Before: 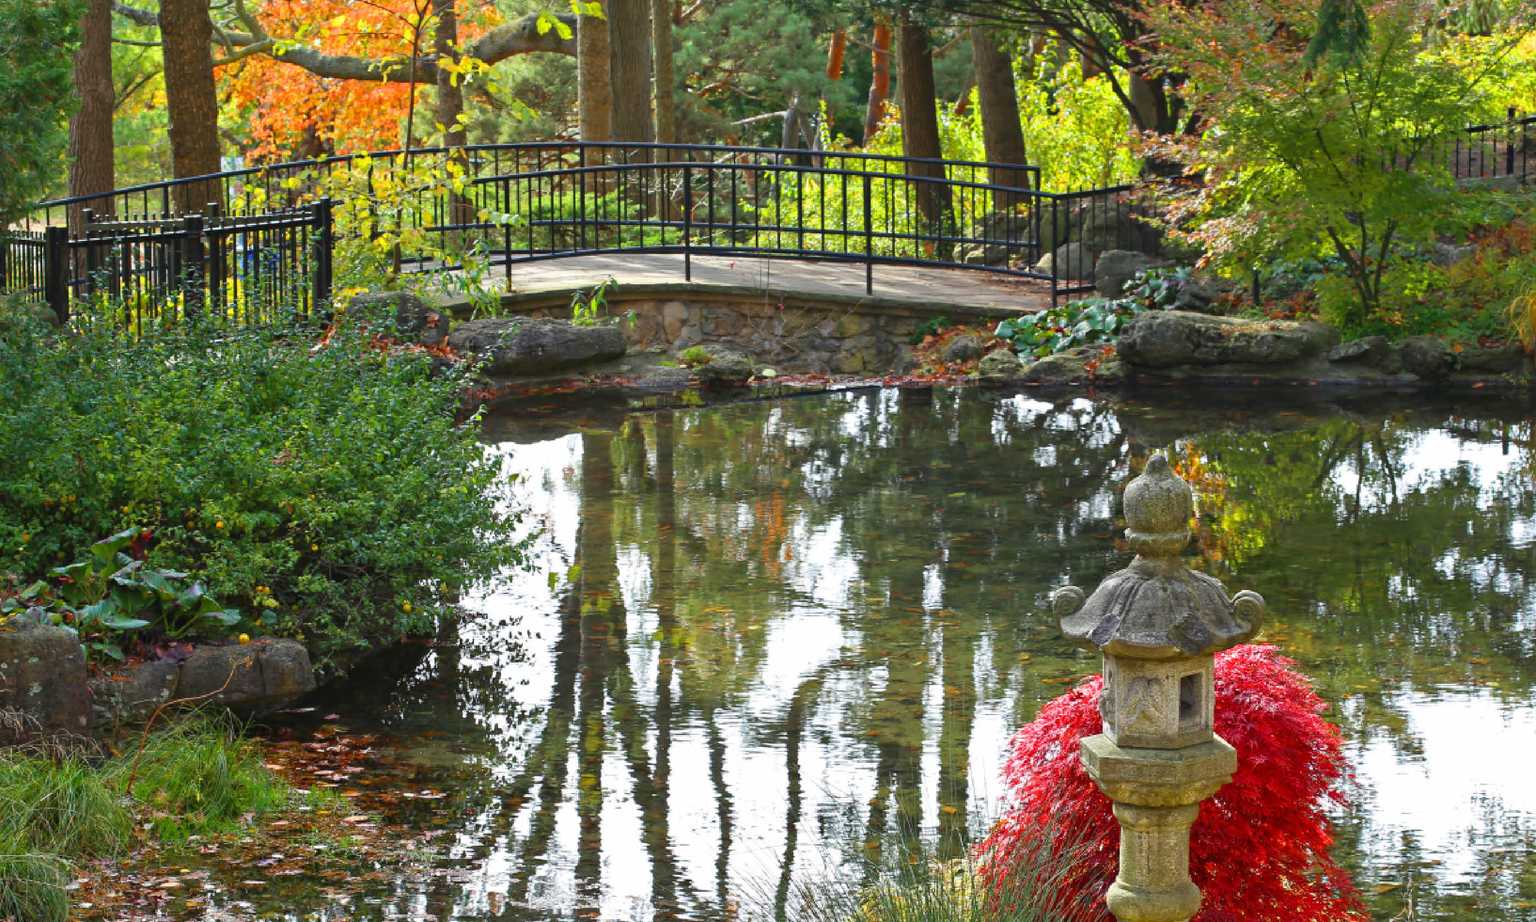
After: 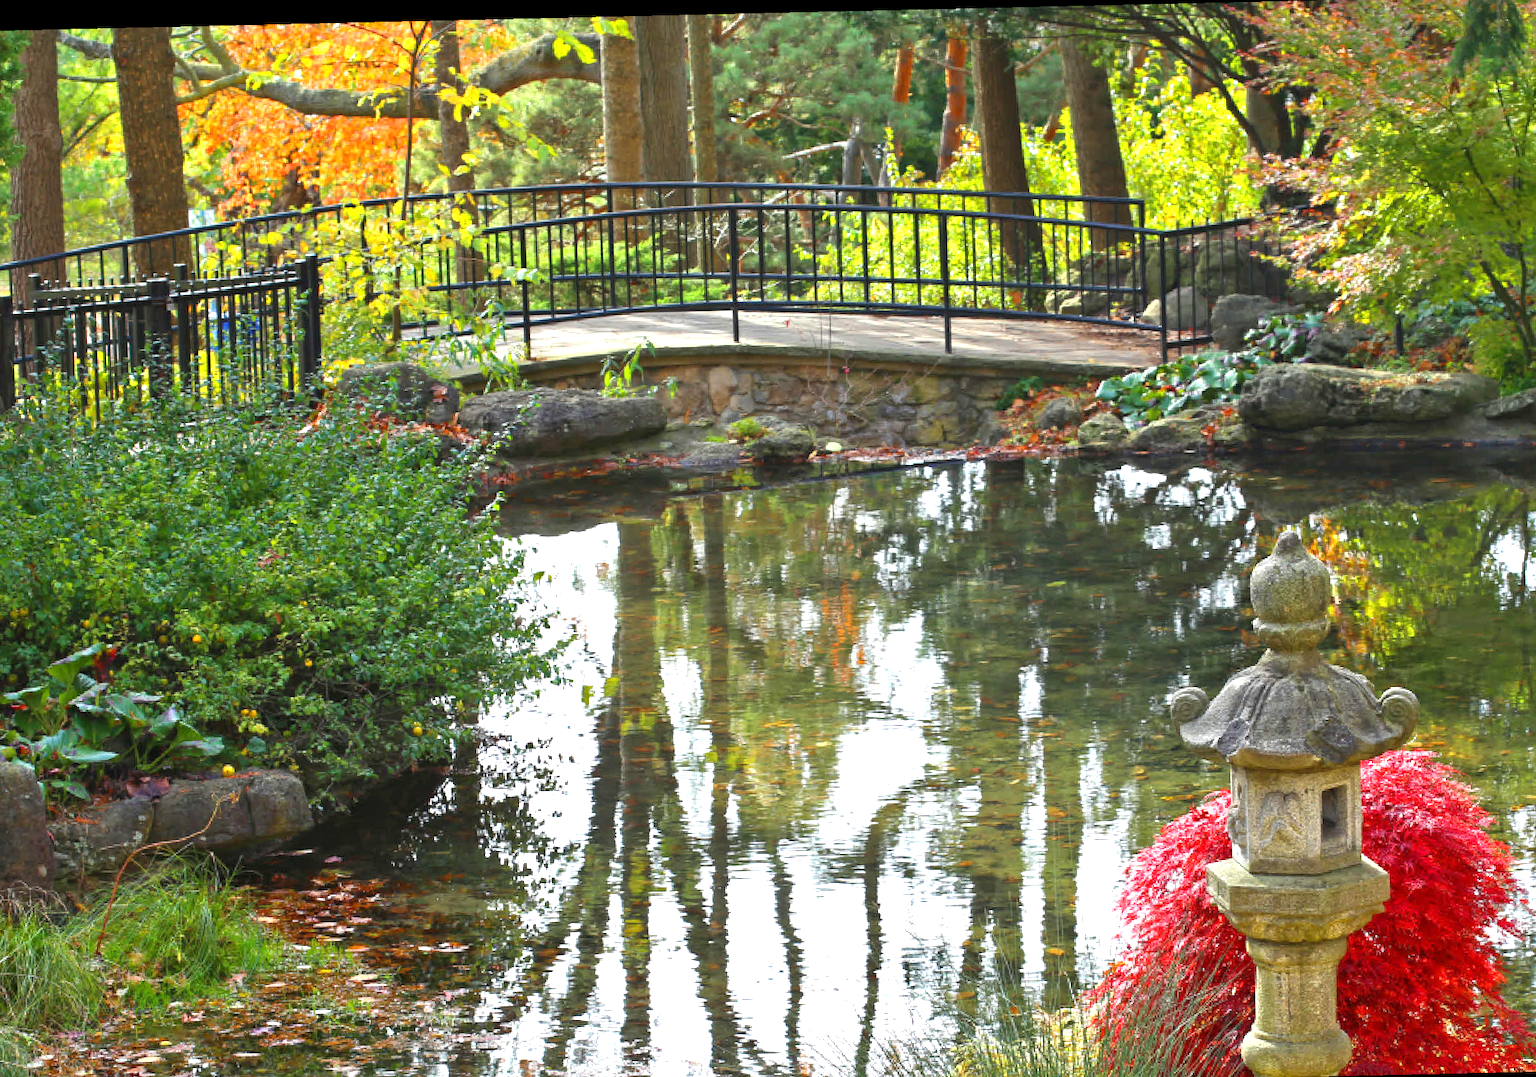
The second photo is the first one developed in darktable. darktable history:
exposure: exposure 0.609 EV, compensate highlight preservation false
crop and rotate: angle 1.32°, left 4.071%, top 0.774%, right 11.334%, bottom 2.663%
